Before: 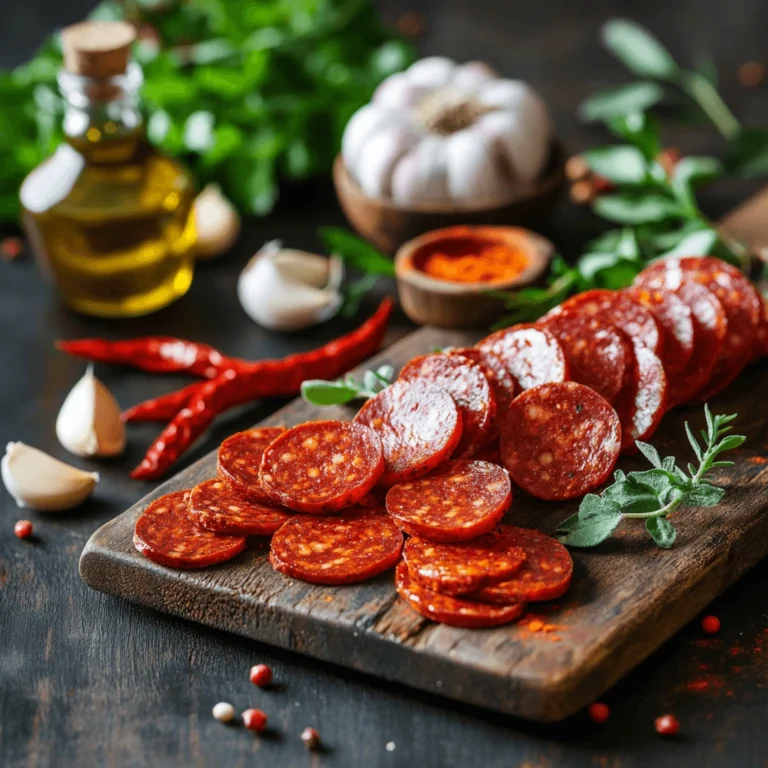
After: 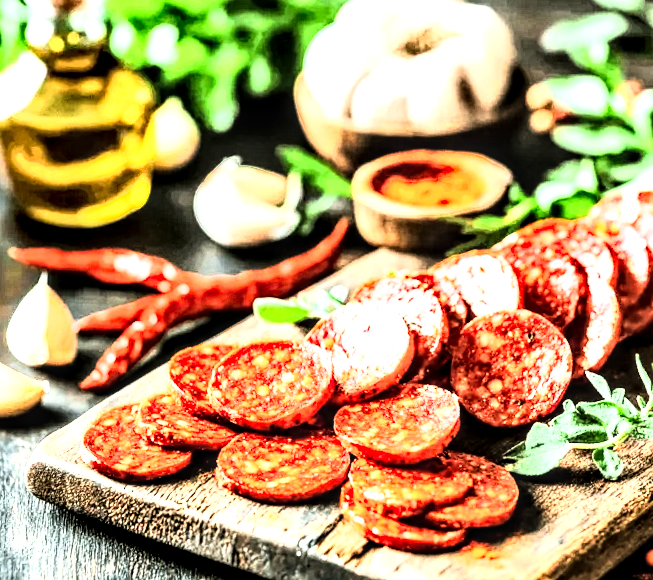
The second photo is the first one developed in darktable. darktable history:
color balance: mode lift, gamma, gain (sRGB), lift [1.04, 1, 1, 0.97], gamma [1.01, 1, 1, 0.97], gain [0.96, 1, 1, 0.97]
exposure: black level correction 0, exposure 1.45 EV, compensate exposure bias true, compensate highlight preservation false
rgb curve: curves: ch0 [(0, 0) (0.21, 0.15) (0.24, 0.21) (0.5, 0.75) (0.75, 0.96) (0.89, 0.99) (1, 1)]; ch1 [(0, 0.02) (0.21, 0.13) (0.25, 0.2) (0.5, 0.67) (0.75, 0.9) (0.89, 0.97) (1, 1)]; ch2 [(0, 0.02) (0.21, 0.13) (0.25, 0.2) (0.5, 0.67) (0.75, 0.9) (0.89, 0.97) (1, 1)], compensate middle gray true
local contrast: highlights 79%, shadows 56%, detail 175%, midtone range 0.428
contrast equalizer: y [[0.601, 0.6, 0.598, 0.598, 0.6, 0.601], [0.5 ×6], [0.5 ×6], [0 ×6], [0 ×6]]
crop: left 7.856%, top 11.836%, right 10.12%, bottom 15.387%
tone equalizer: -8 EV -0.417 EV, -7 EV -0.389 EV, -6 EV -0.333 EV, -5 EV -0.222 EV, -3 EV 0.222 EV, -2 EV 0.333 EV, -1 EV 0.389 EV, +0 EV 0.417 EV, edges refinement/feathering 500, mask exposure compensation -1.57 EV, preserve details no
rotate and perspective: rotation 2.27°, automatic cropping off
